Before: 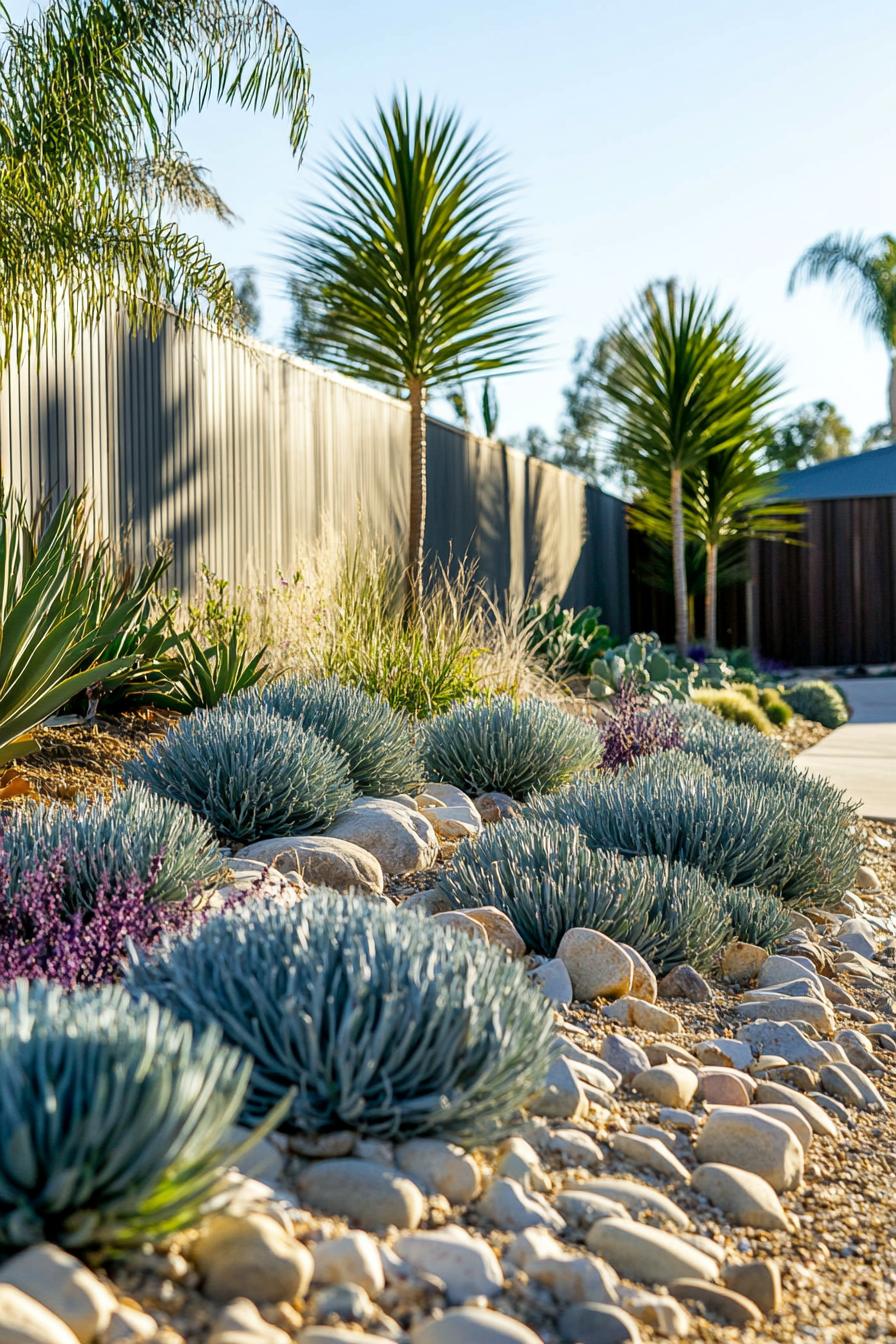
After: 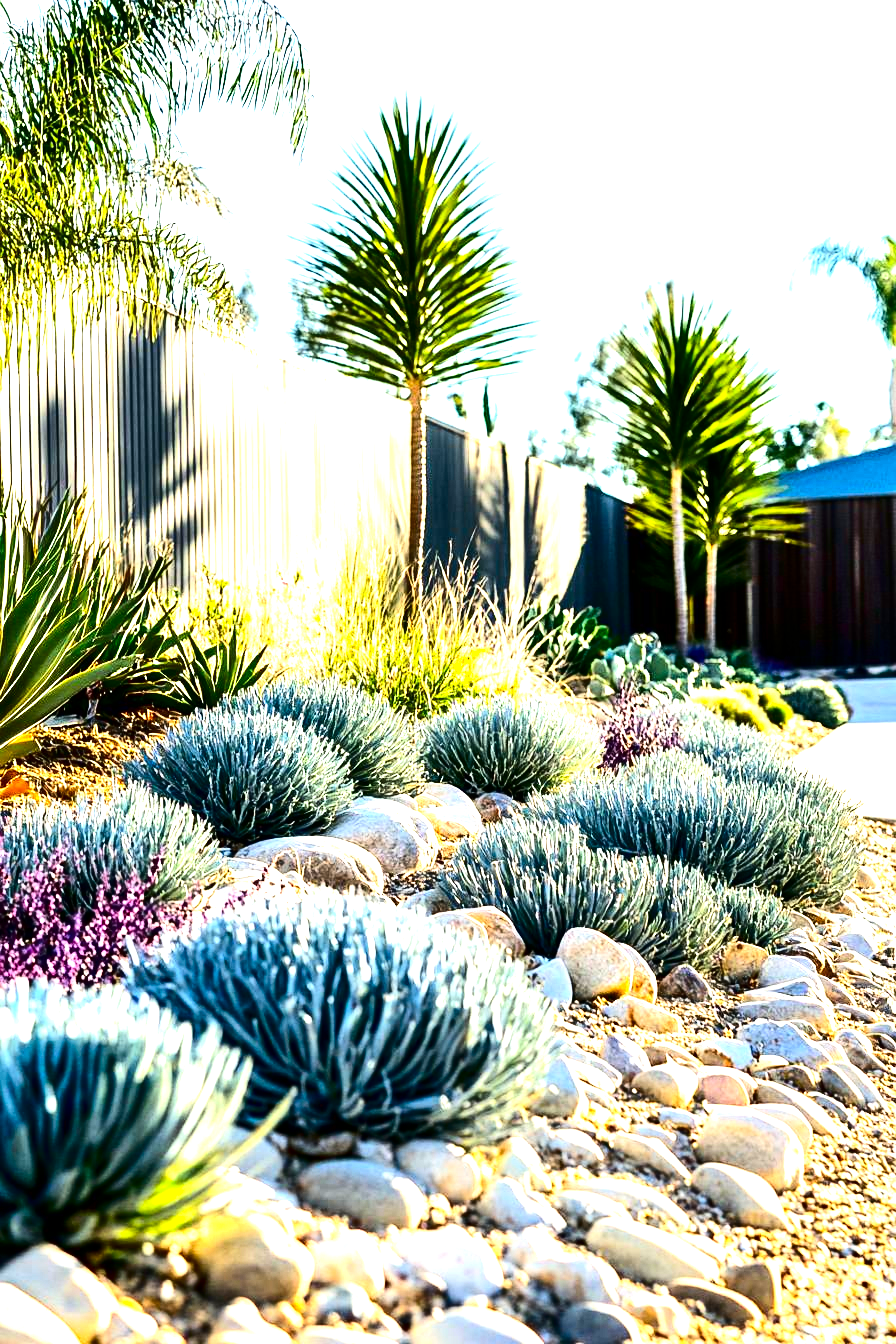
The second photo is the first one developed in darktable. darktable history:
tone equalizer: -8 EV -0.732 EV, -7 EV -0.666 EV, -6 EV -0.605 EV, -5 EV -0.363 EV, -3 EV 0.398 EV, -2 EV 0.6 EV, -1 EV 0.68 EV, +0 EV 0.753 EV, edges refinement/feathering 500, mask exposure compensation -1.57 EV, preserve details no
exposure: black level correction 0, exposure 1.199 EV, compensate highlight preservation false
contrast brightness saturation: contrast 0.219, brightness -0.195, saturation 0.238
